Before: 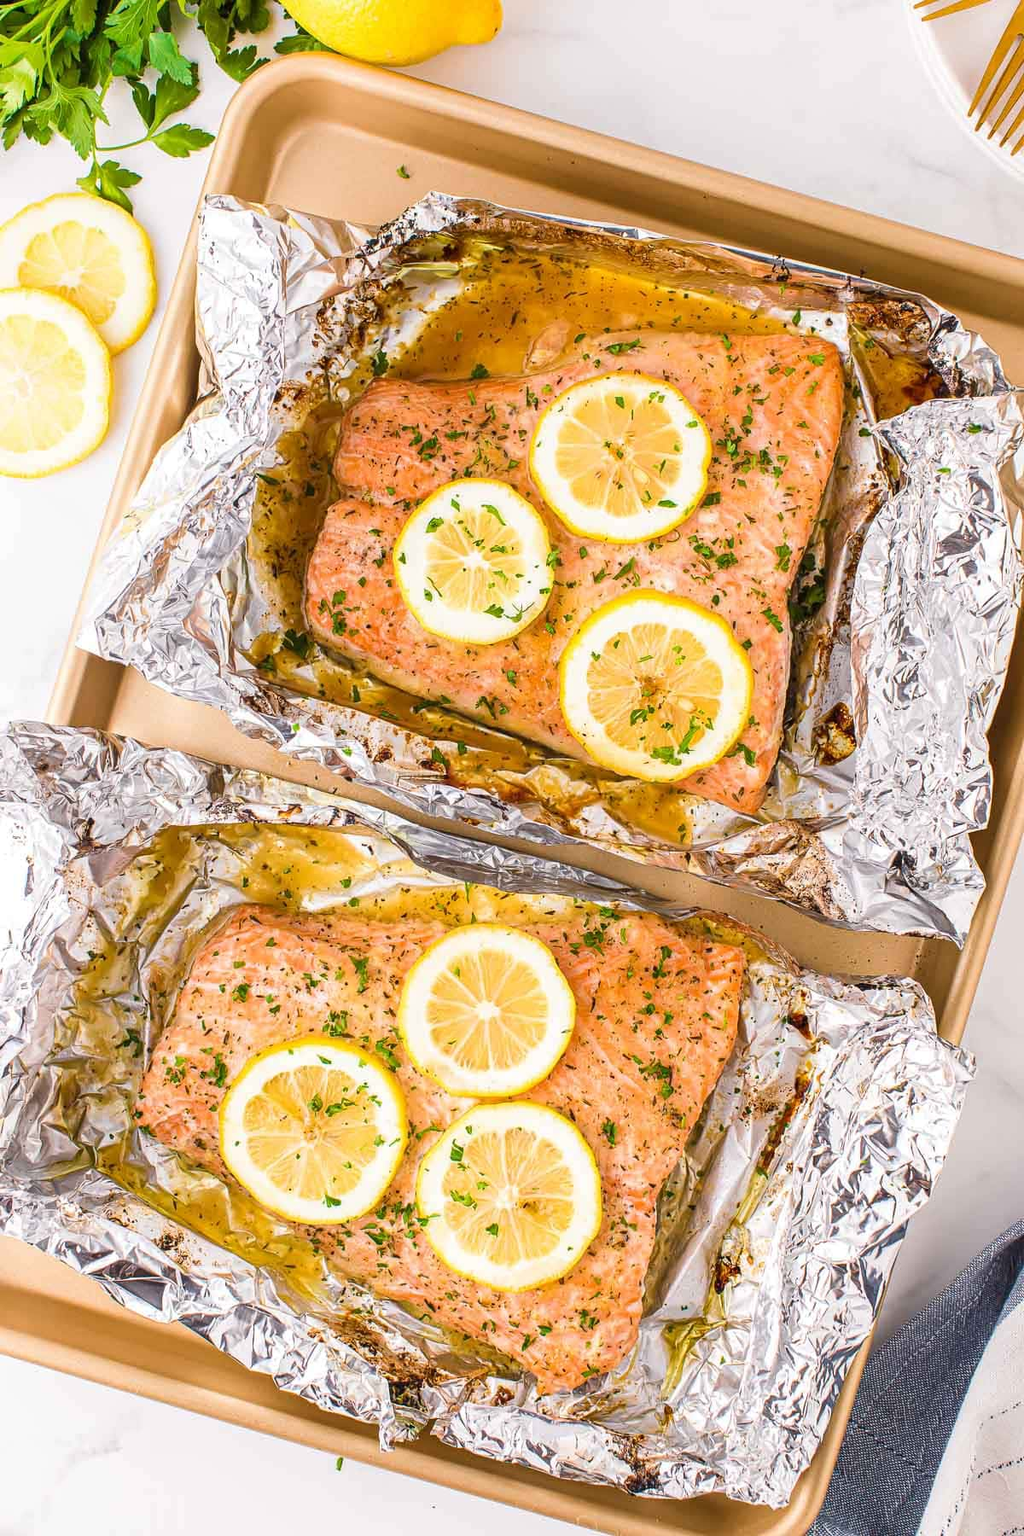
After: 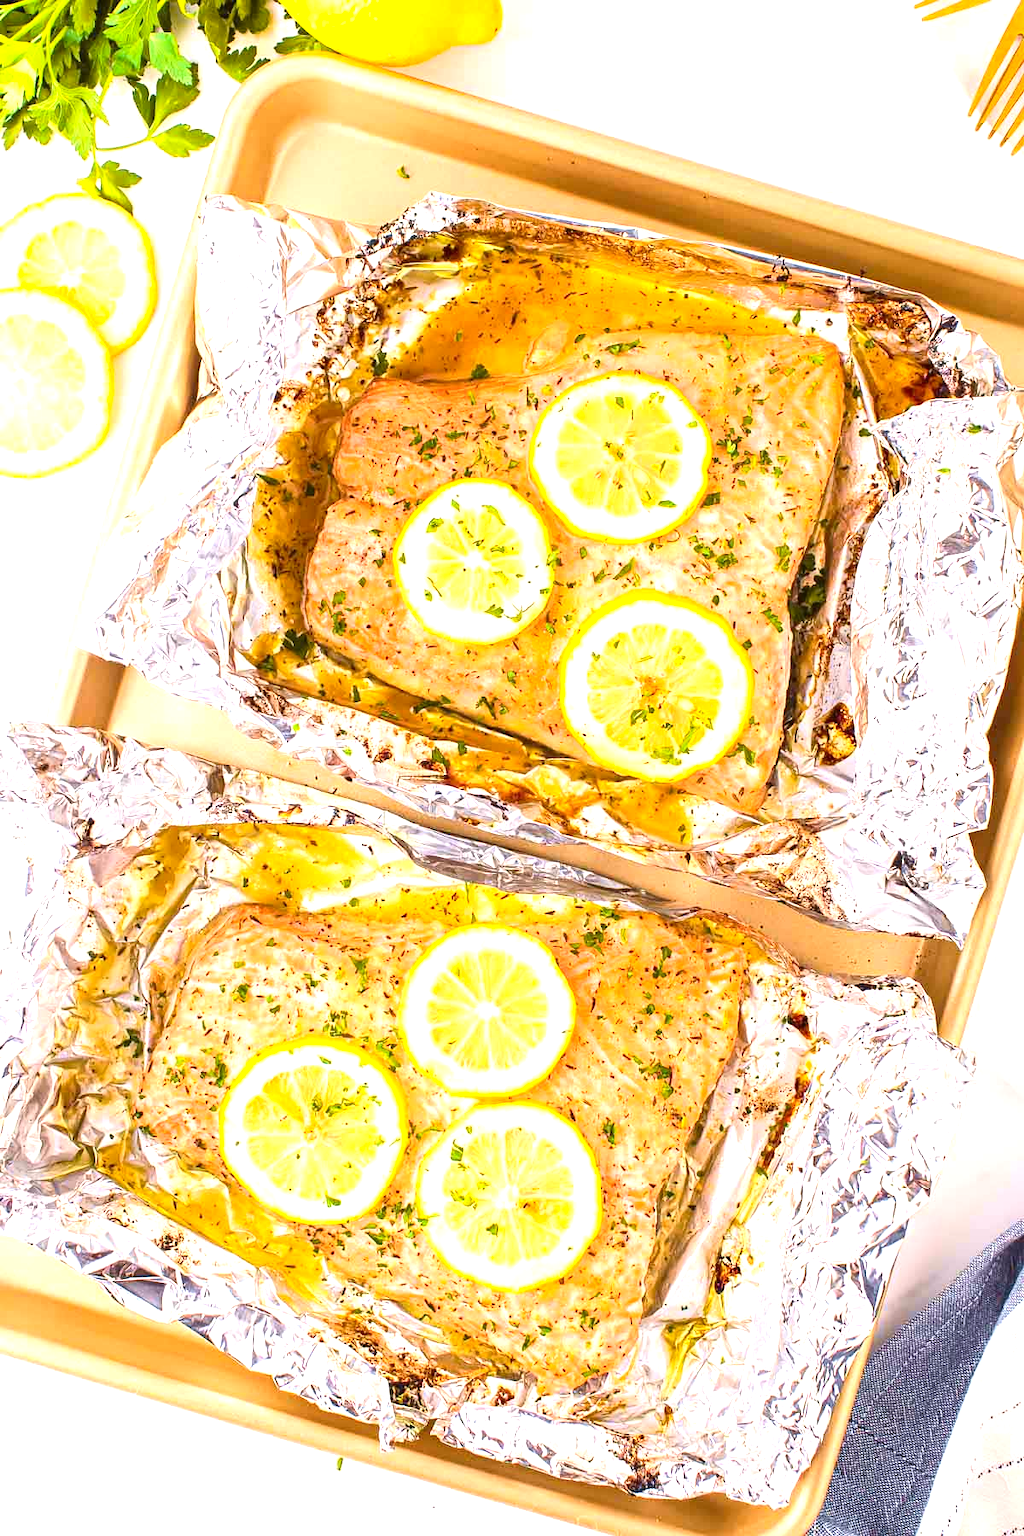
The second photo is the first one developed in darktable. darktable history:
tone curve: curves: ch0 [(0, 0.036) (0.119, 0.115) (0.461, 0.479) (0.715, 0.767) (0.817, 0.865) (1, 0.998)]; ch1 [(0, 0) (0.377, 0.416) (0.44, 0.478) (0.487, 0.498) (0.514, 0.525) (0.538, 0.552) (0.67, 0.688) (1, 1)]; ch2 [(0, 0) (0.38, 0.405) (0.463, 0.445) (0.492, 0.486) (0.524, 0.541) (0.578, 0.59) (0.653, 0.658) (1, 1)], color space Lab, independent channels, preserve colors none
exposure: black level correction 0, exposure 0.9 EV, compensate highlight preservation false
color balance rgb: perceptual saturation grading › global saturation 10%, global vibrance 10%
